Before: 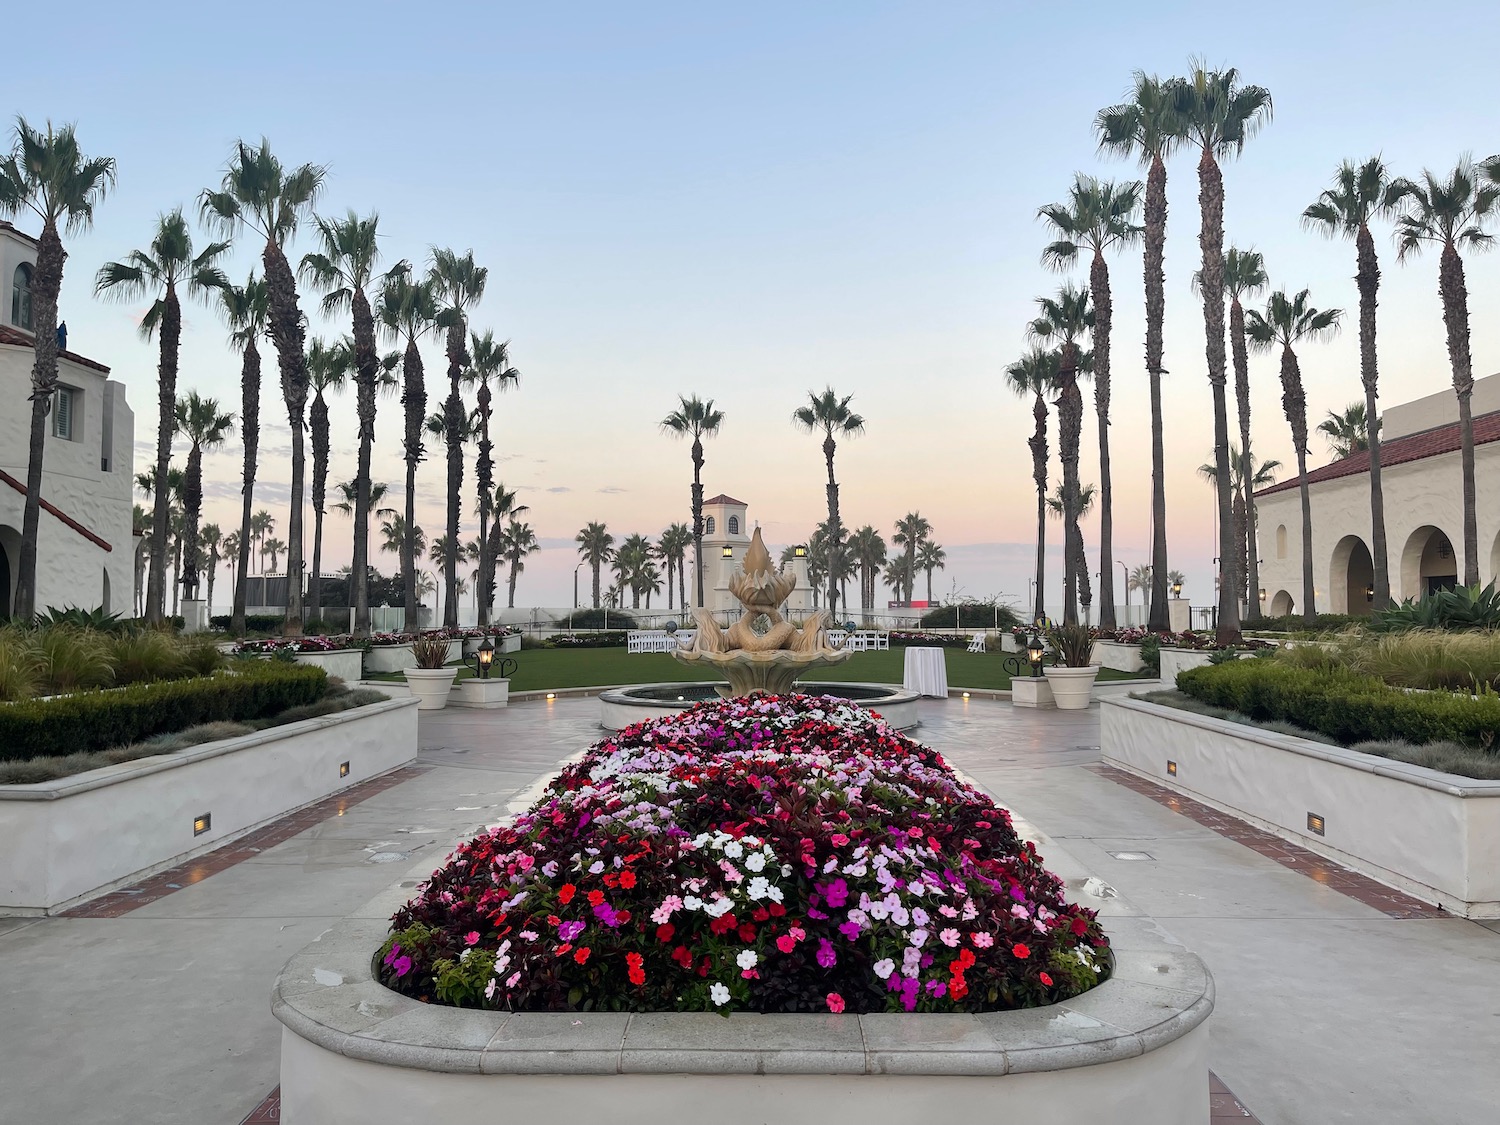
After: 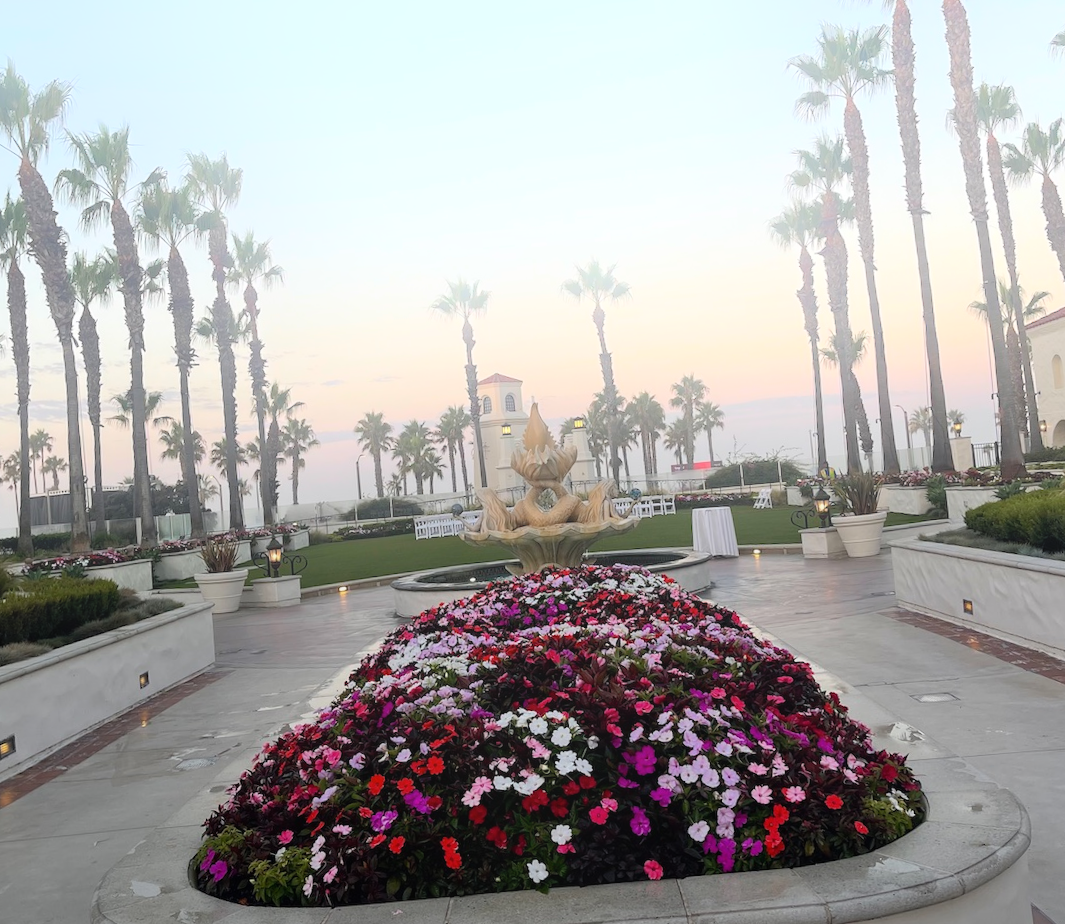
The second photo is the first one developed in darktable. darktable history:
graduated density: rotation -180°, offset 27.42
bloom: threshold 82.5%, strength 16.25%
crop and rotate: left 13.15%, top 5.251%, right 12.609%
rotate and perspective: rotation -5°, crop left 0.05, crop right 0.952, crop top 0.11, crop bottom 0.89
